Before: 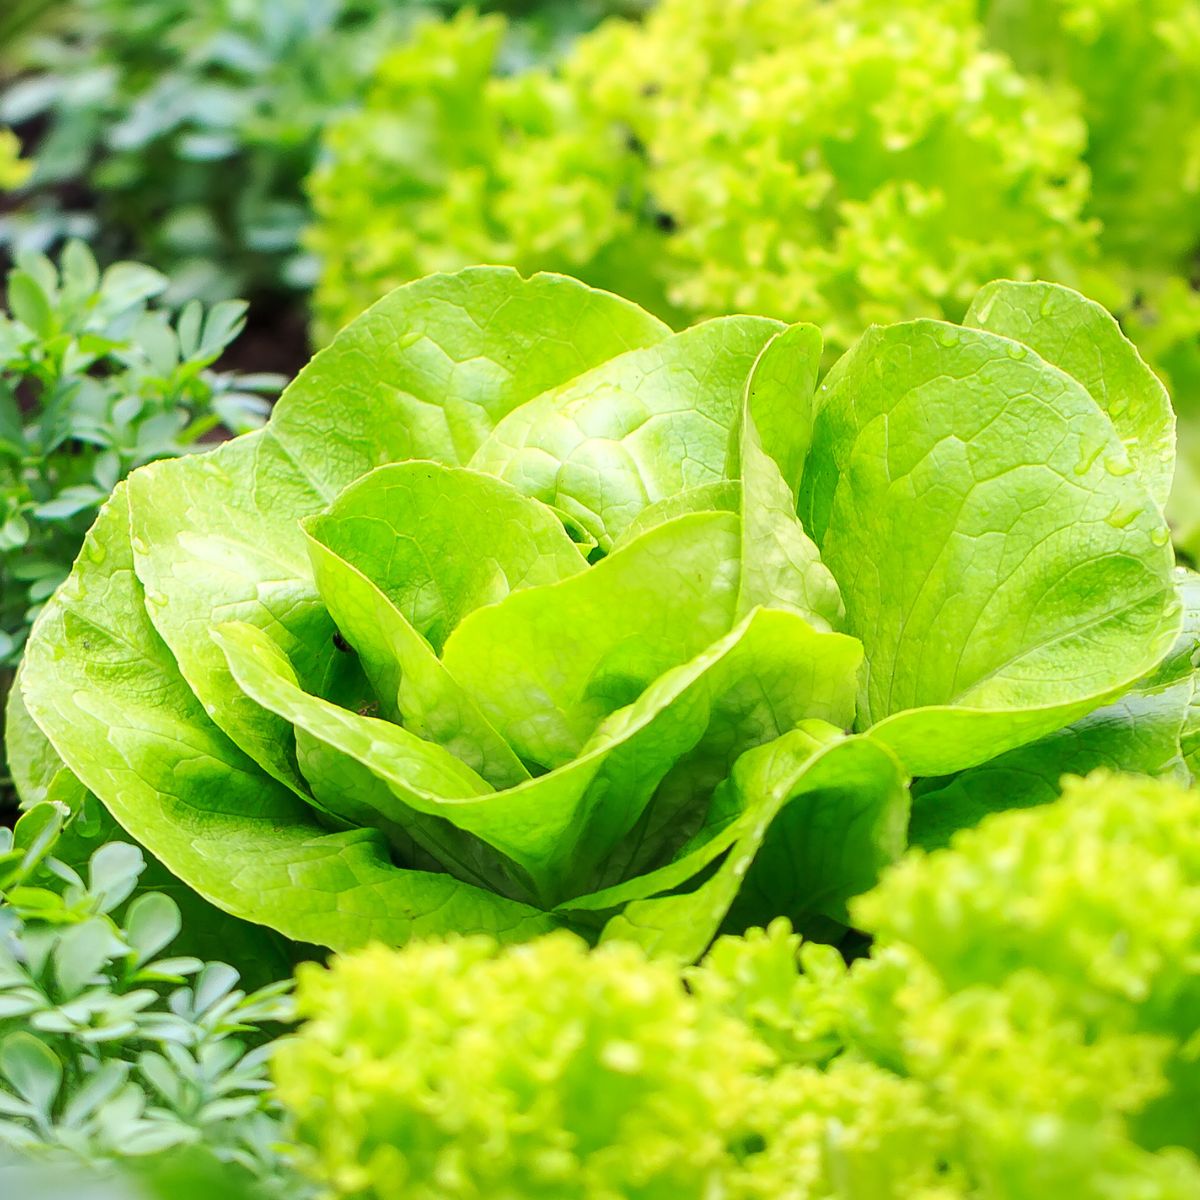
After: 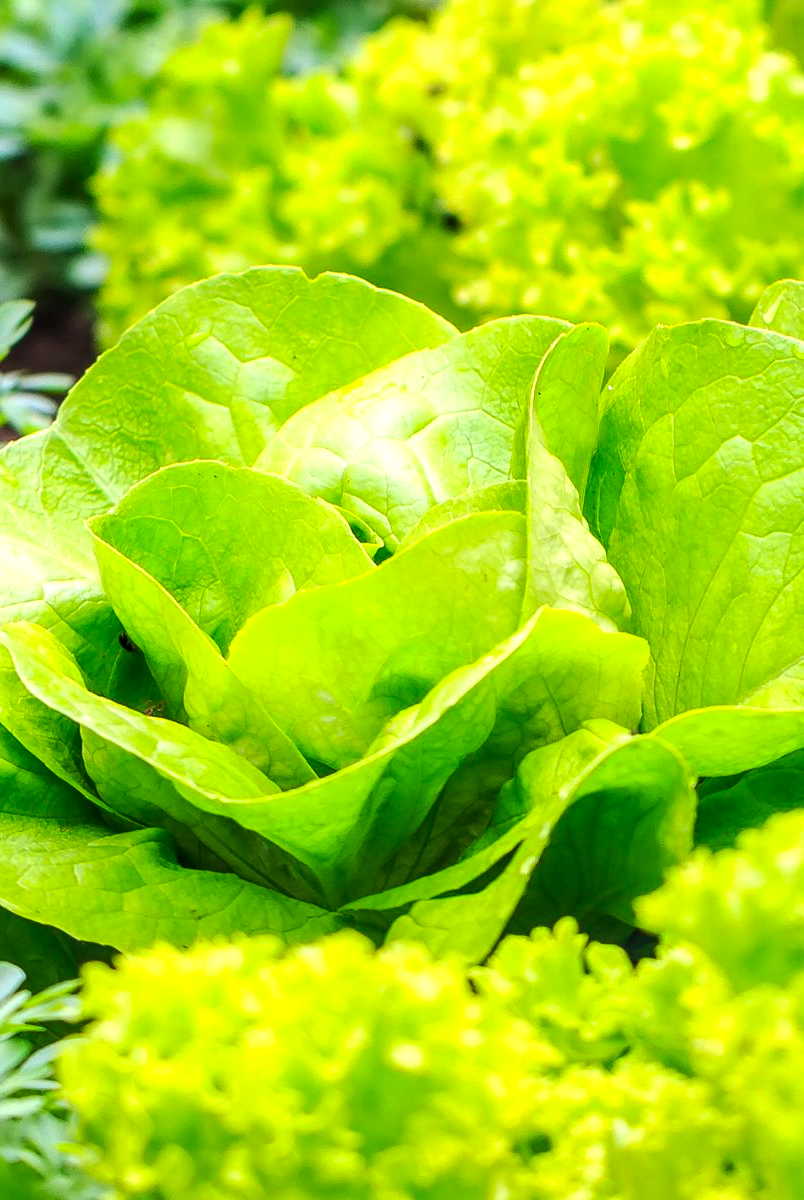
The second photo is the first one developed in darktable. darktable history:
color balance rgb: power › luminance 1.314%, highlights gain › luminance 14.788%, linear chroma grading › global chroma 8.826%, perceptual saturation grading › global saturation 0.278%, global vibrance 14.24%
local contrast: on, module defaults
tone equalizer: edges refinement/feathering 500, mask exposure compensation -1.57 EV, preserve details no
crop and rotate: left 17.843%, right 15.108%
